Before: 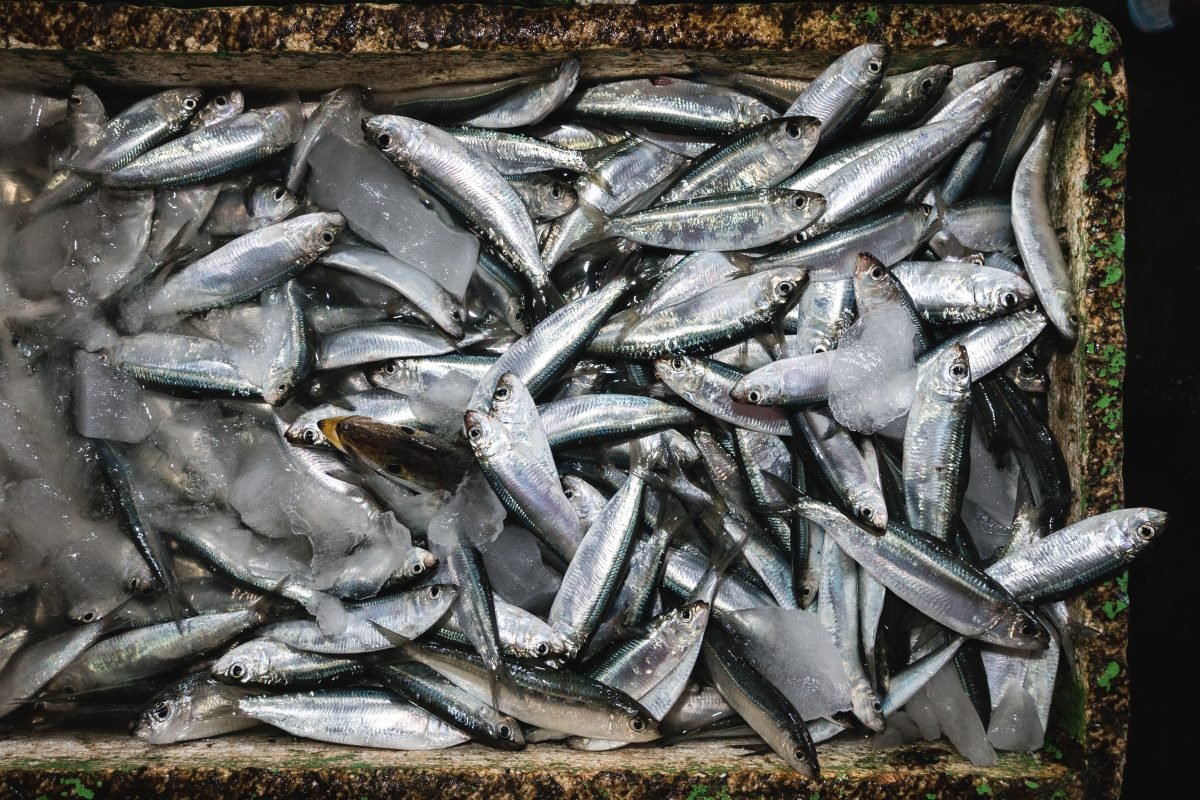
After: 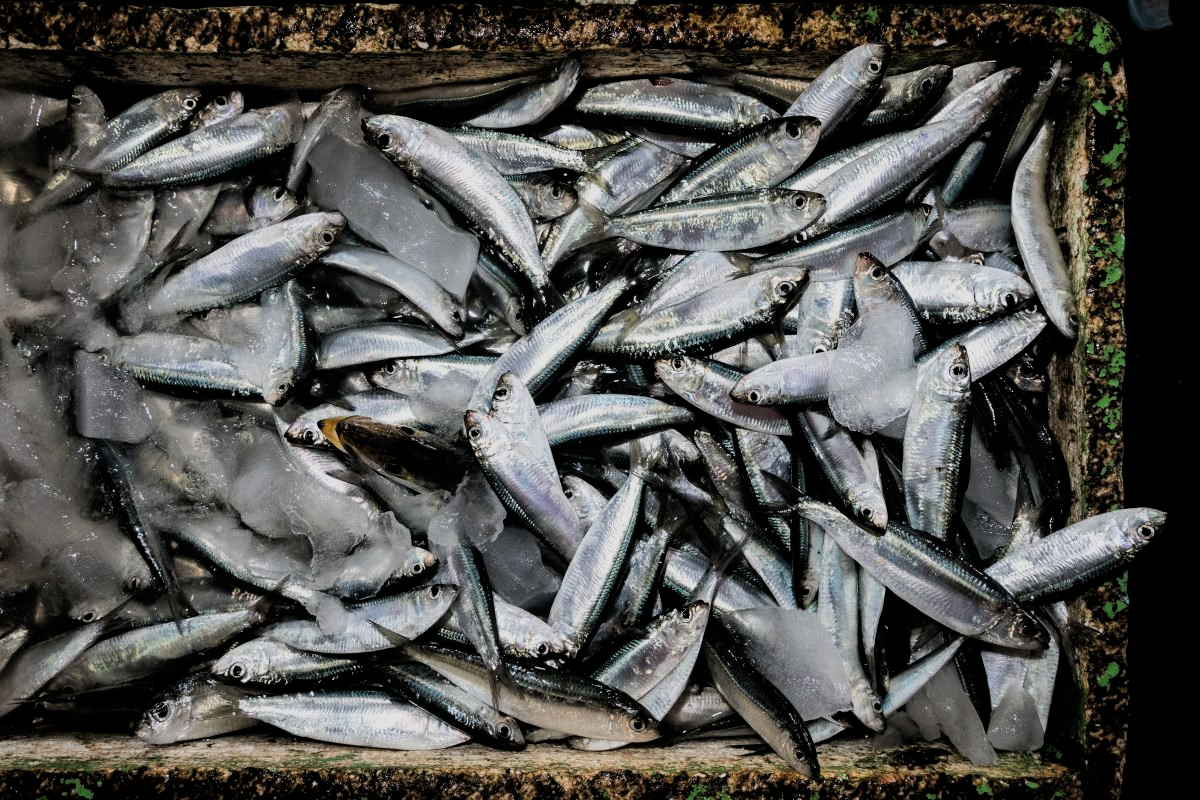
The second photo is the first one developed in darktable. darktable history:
filmic rgb: black relative exposure -7.71 EV, white relative exposure 4.42 EV, hardness 3.75, latitude 49.4%, contrast 1.1, color science v4 (2020)
